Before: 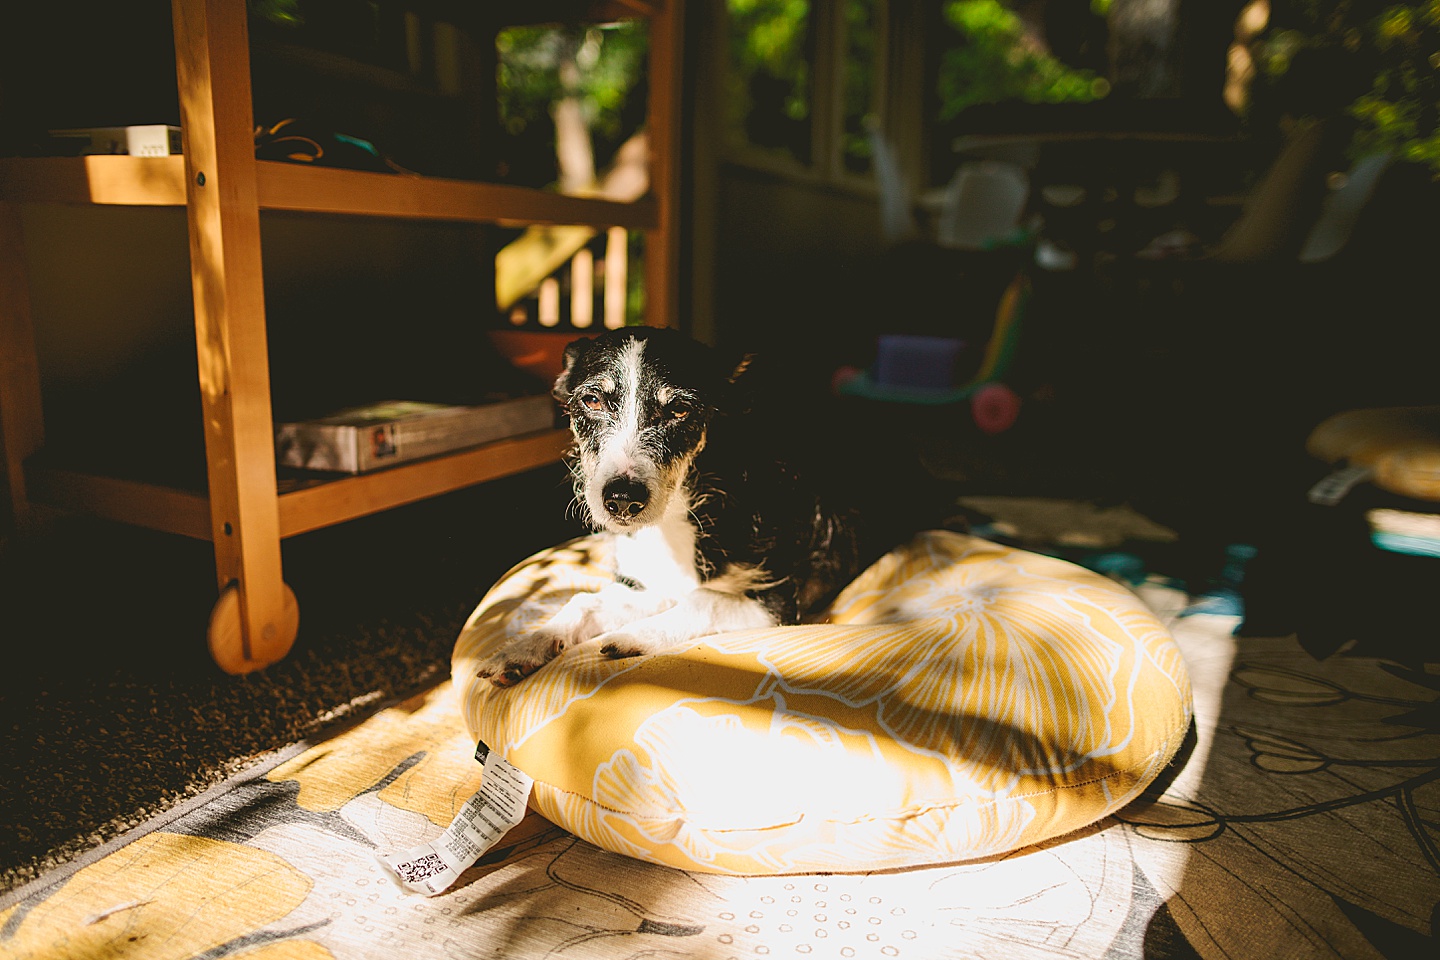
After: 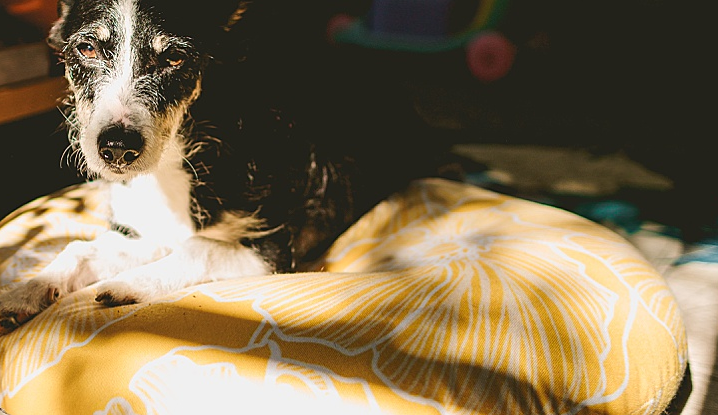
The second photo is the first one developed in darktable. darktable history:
crop: left 35.103%, top 36.677%, right 14.998%, bottom 20.071%
tone equalizer: on, module defaults
